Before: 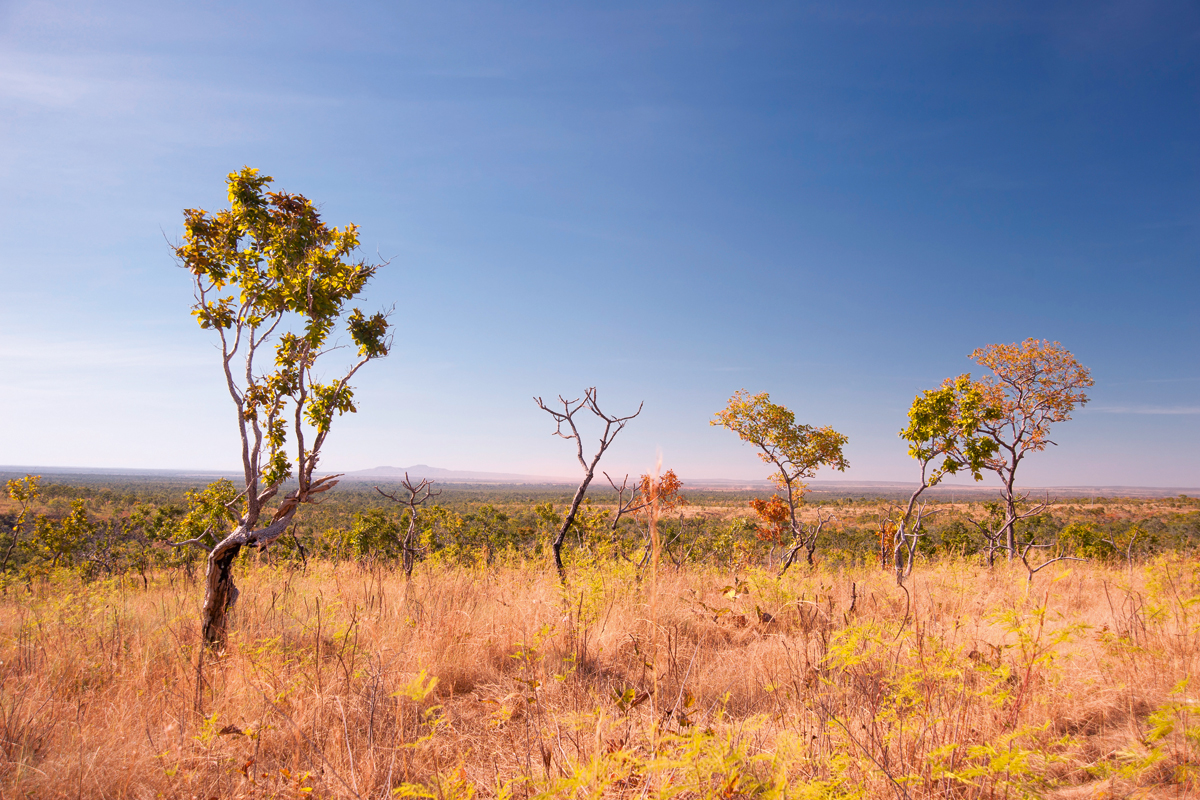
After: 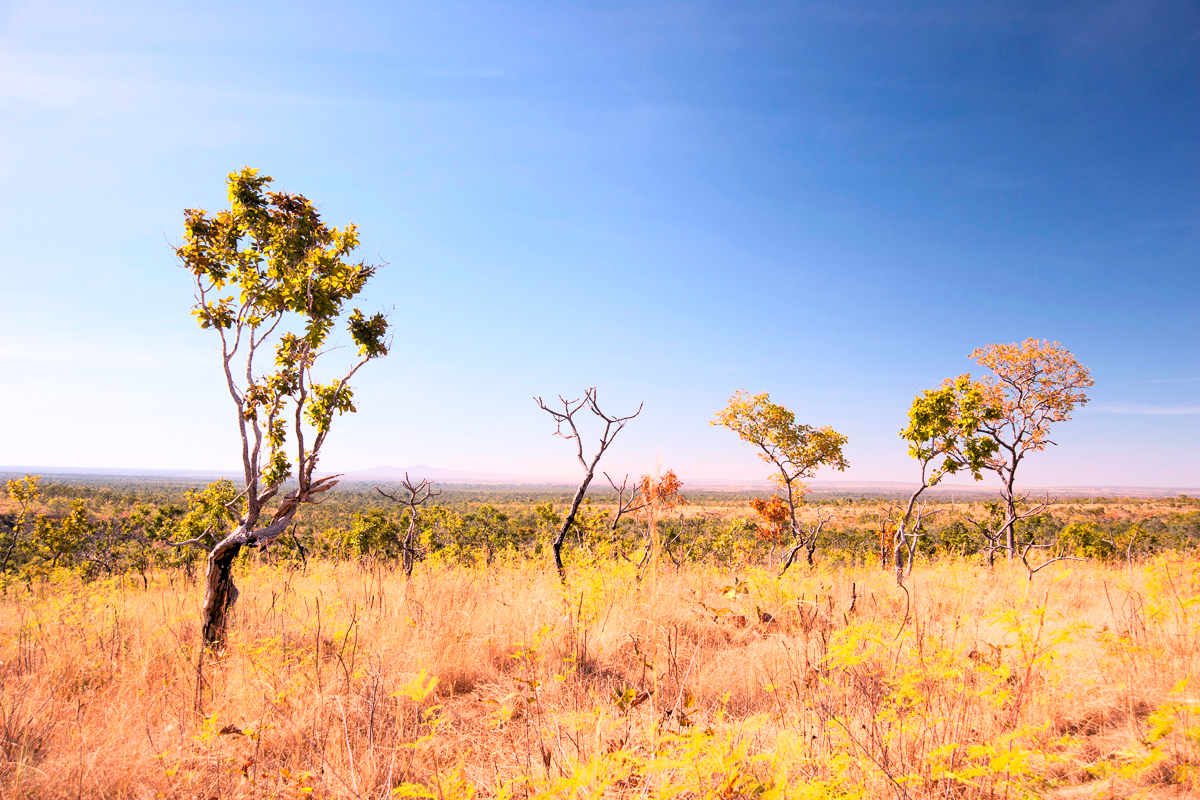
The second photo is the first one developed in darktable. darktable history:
color balance rgb: shadows lift › luminance -10%, highlights gain › luminance 10%, saturation formula JzAzBz (2021)
tone curve: curves: ch0 [(0, 0) (0.082, 0.02) (0.129, 0.078) (0.275, 0.301) (0.67, 0.809) (1, 1)], color space Lab, linked channels, preserve colors none
